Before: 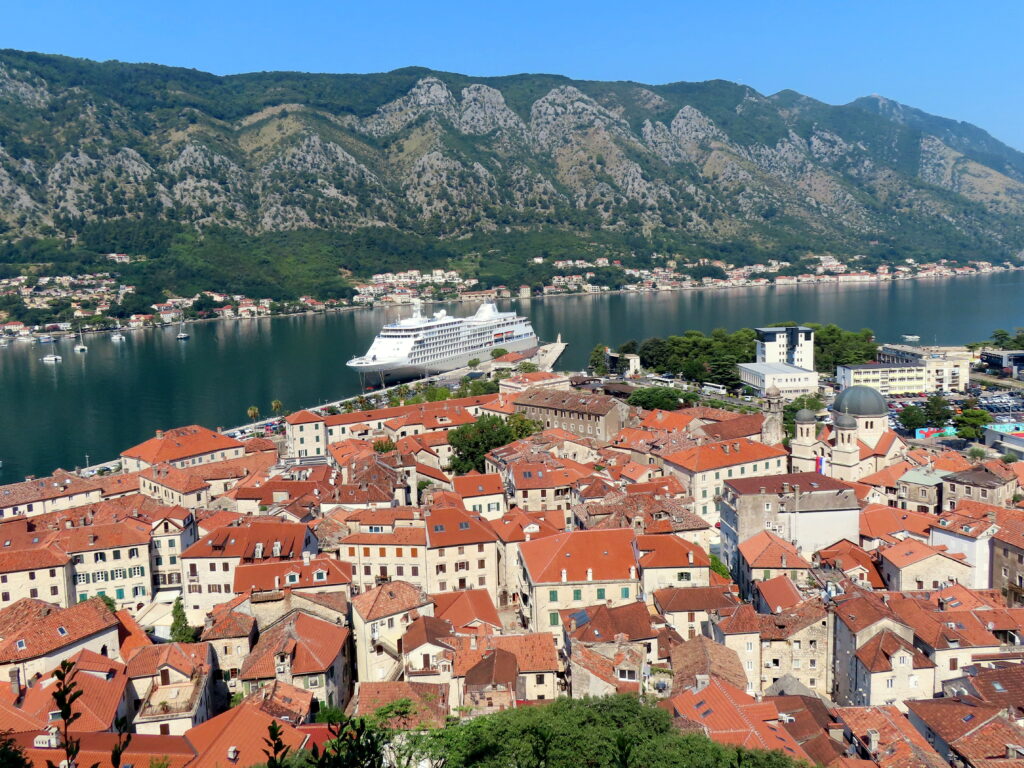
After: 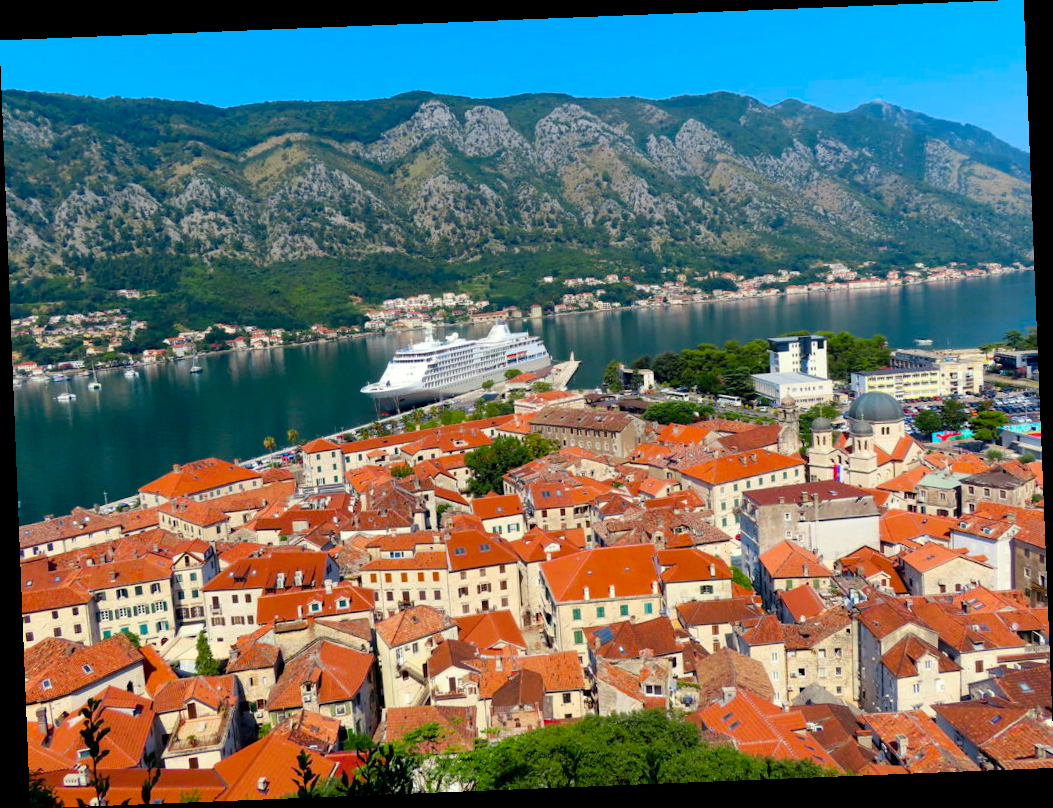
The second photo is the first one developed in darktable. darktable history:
rotate and perspective: rotation -2.29°, automatic cropping off
color balance rgb: linear chroma grading › global chroma 15%, perceptual saturation grading › global saturation 30%
